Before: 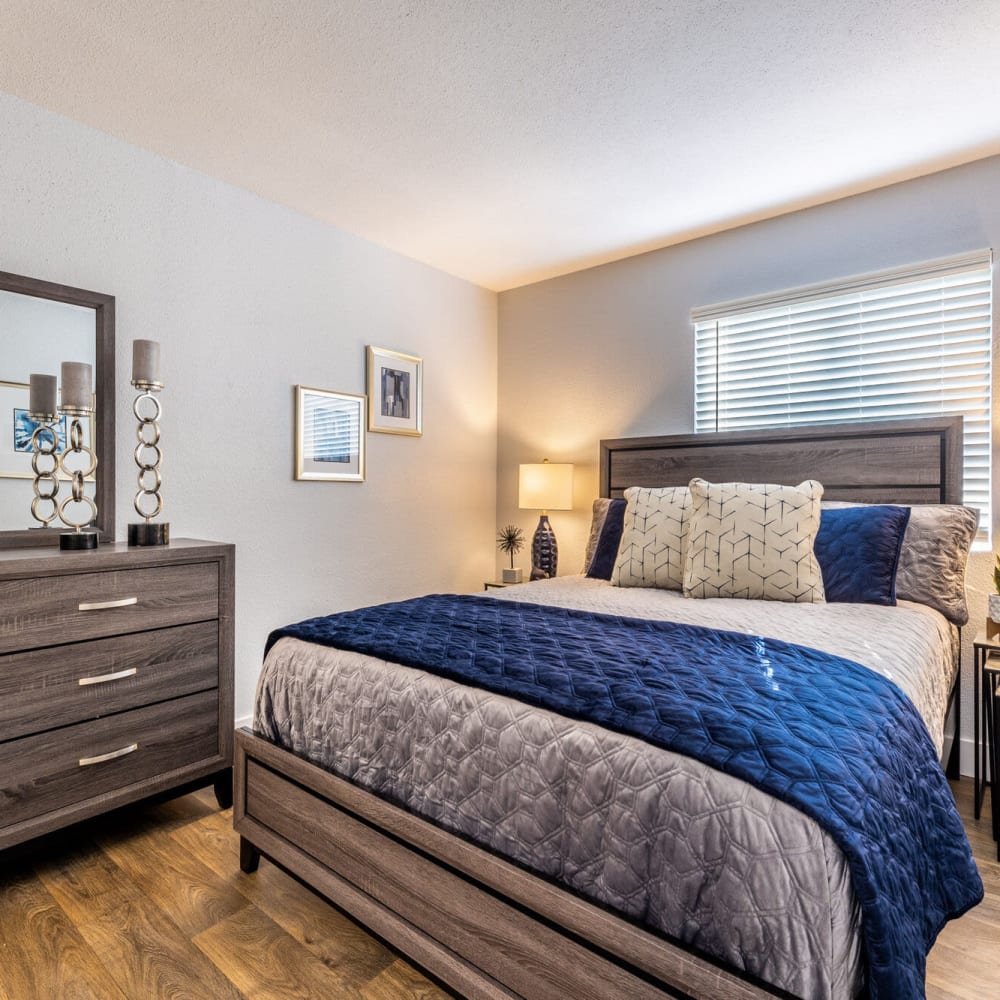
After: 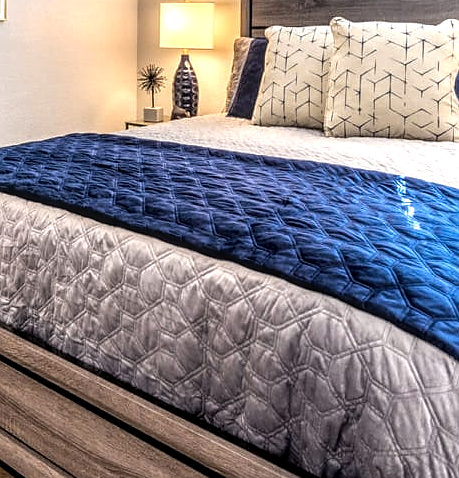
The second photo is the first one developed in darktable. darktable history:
crop: left 35.944%, top 46.122%, right 18.155%, bottom 5.994%
local contrast: on, module defaults
tone equalizer: -8 EV -0.723 EV, -7 EV -0.672 EV, -6 EV -0.586 EV, -5 EV -0.369 EV, -3 EV 0.368 EV, -2 EV 0.6 EV, -1 EV 0.683 EV, +0 EV 0.745 EV, mask exposure compensation -0.499 EV
color zones: curves: ch0 [(0.068, 0.464) (0.25, 0.5) (0.48, 0.508) (0.75, 0.536) (0.886, 0.476) (0.967, 0.456)]; ch1 [(0.066, 0.456) (0.25, 0.5) (0.616, 0.508) (0.746, 0.56) (0.934, 0.444)]
sharpen: radius 0.974, amount 0.607
